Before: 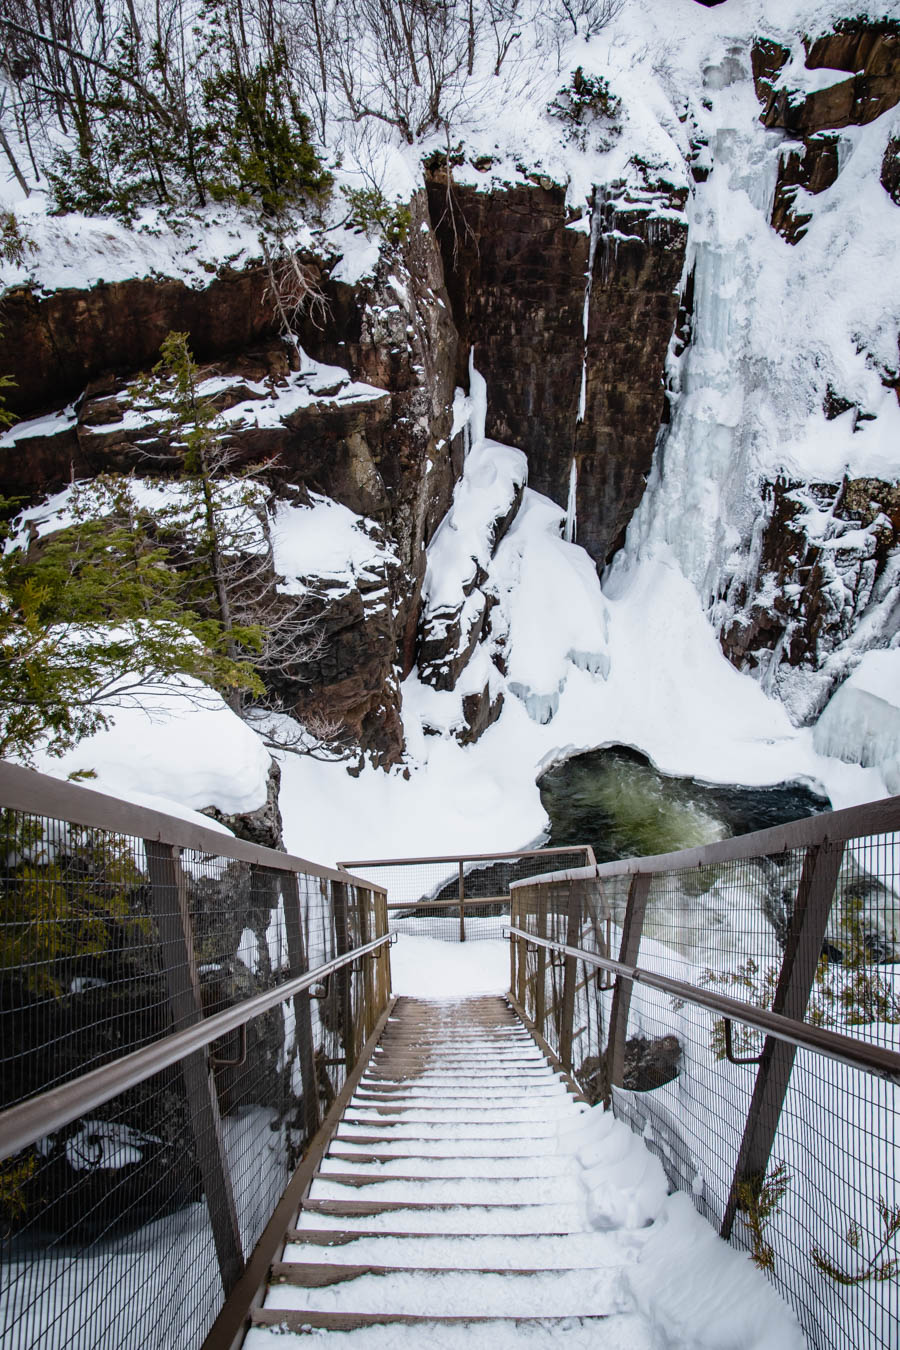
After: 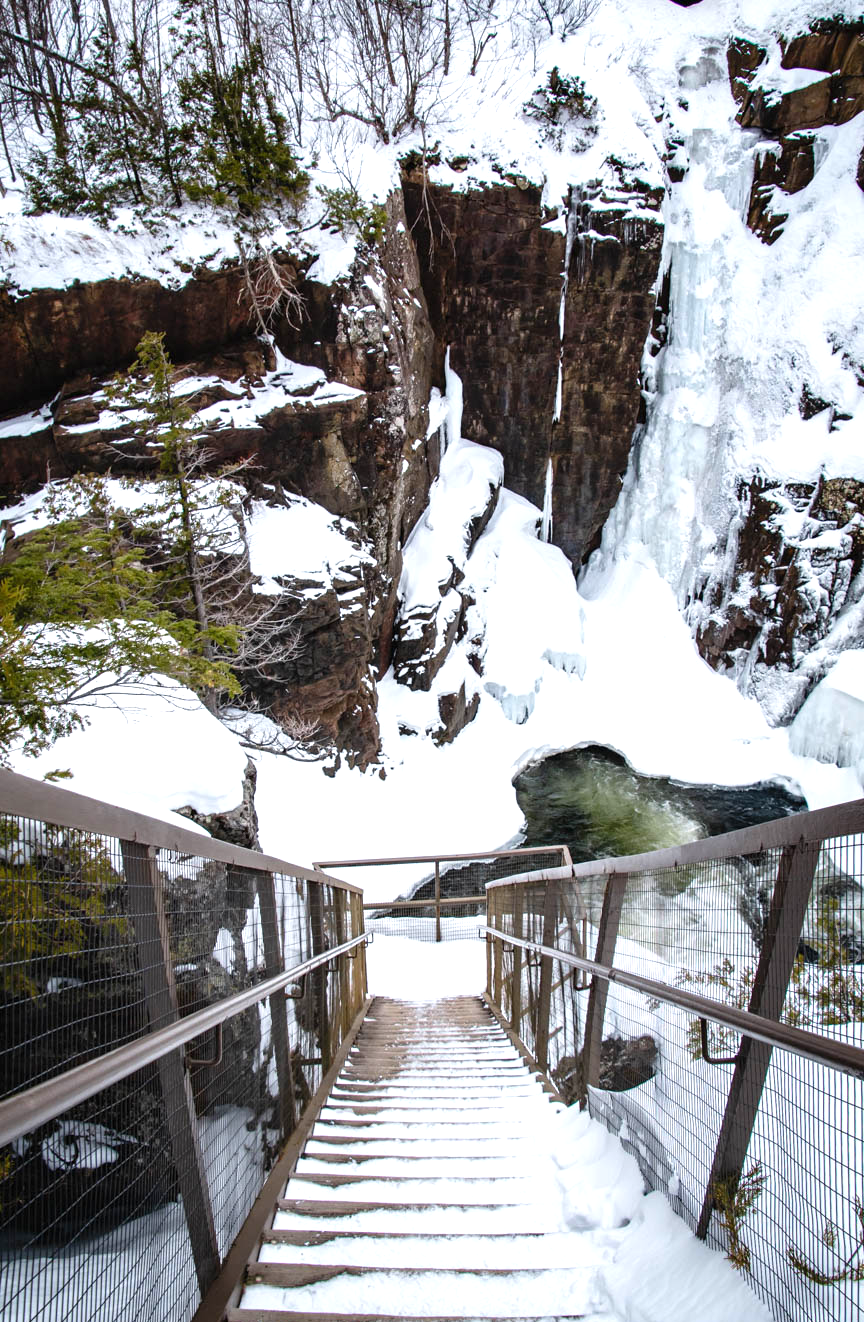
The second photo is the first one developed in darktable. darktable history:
crop and rotate: left 2.72%, right 1.23%, bottom 2.012%
exposure: black level correction 0, exposure 0.589 EV, compensate highlight preservation false
